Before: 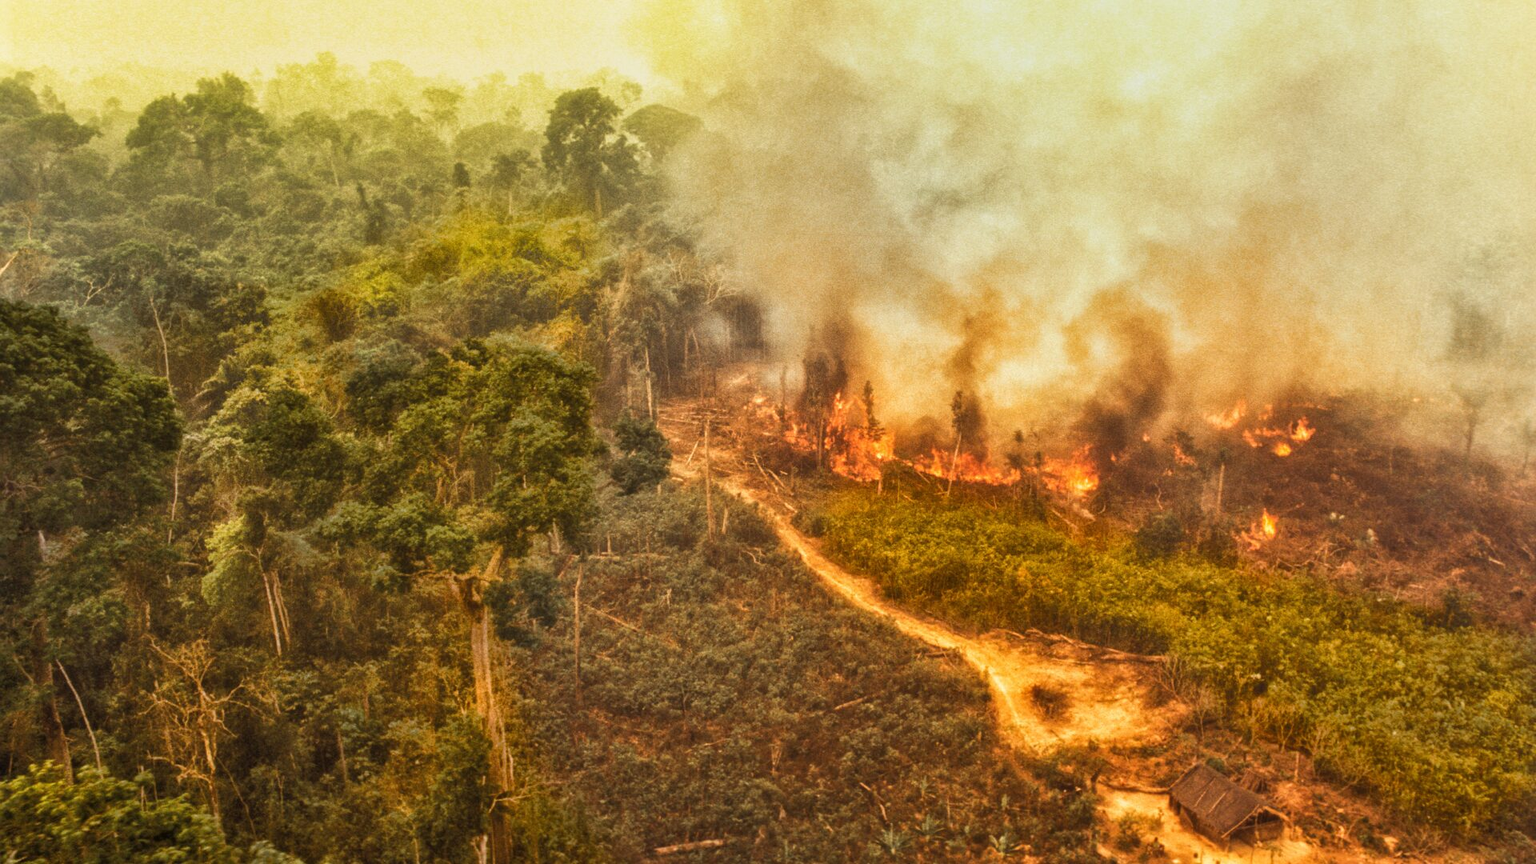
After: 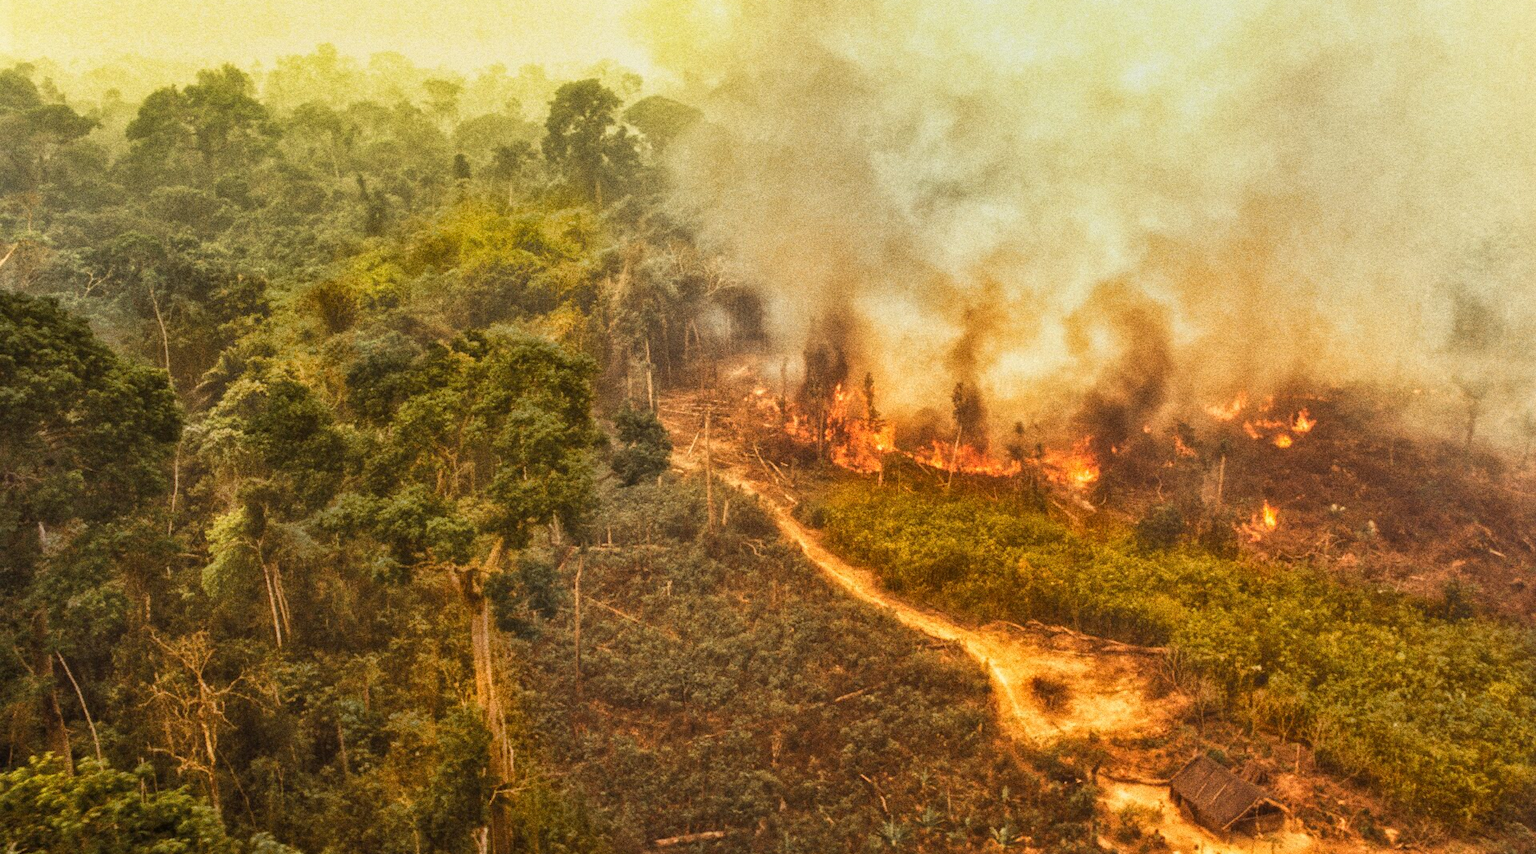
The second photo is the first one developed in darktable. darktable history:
grain: coarseness 0.09 ISO, strength 40%
crop: top 1.049%, right 0.001%
